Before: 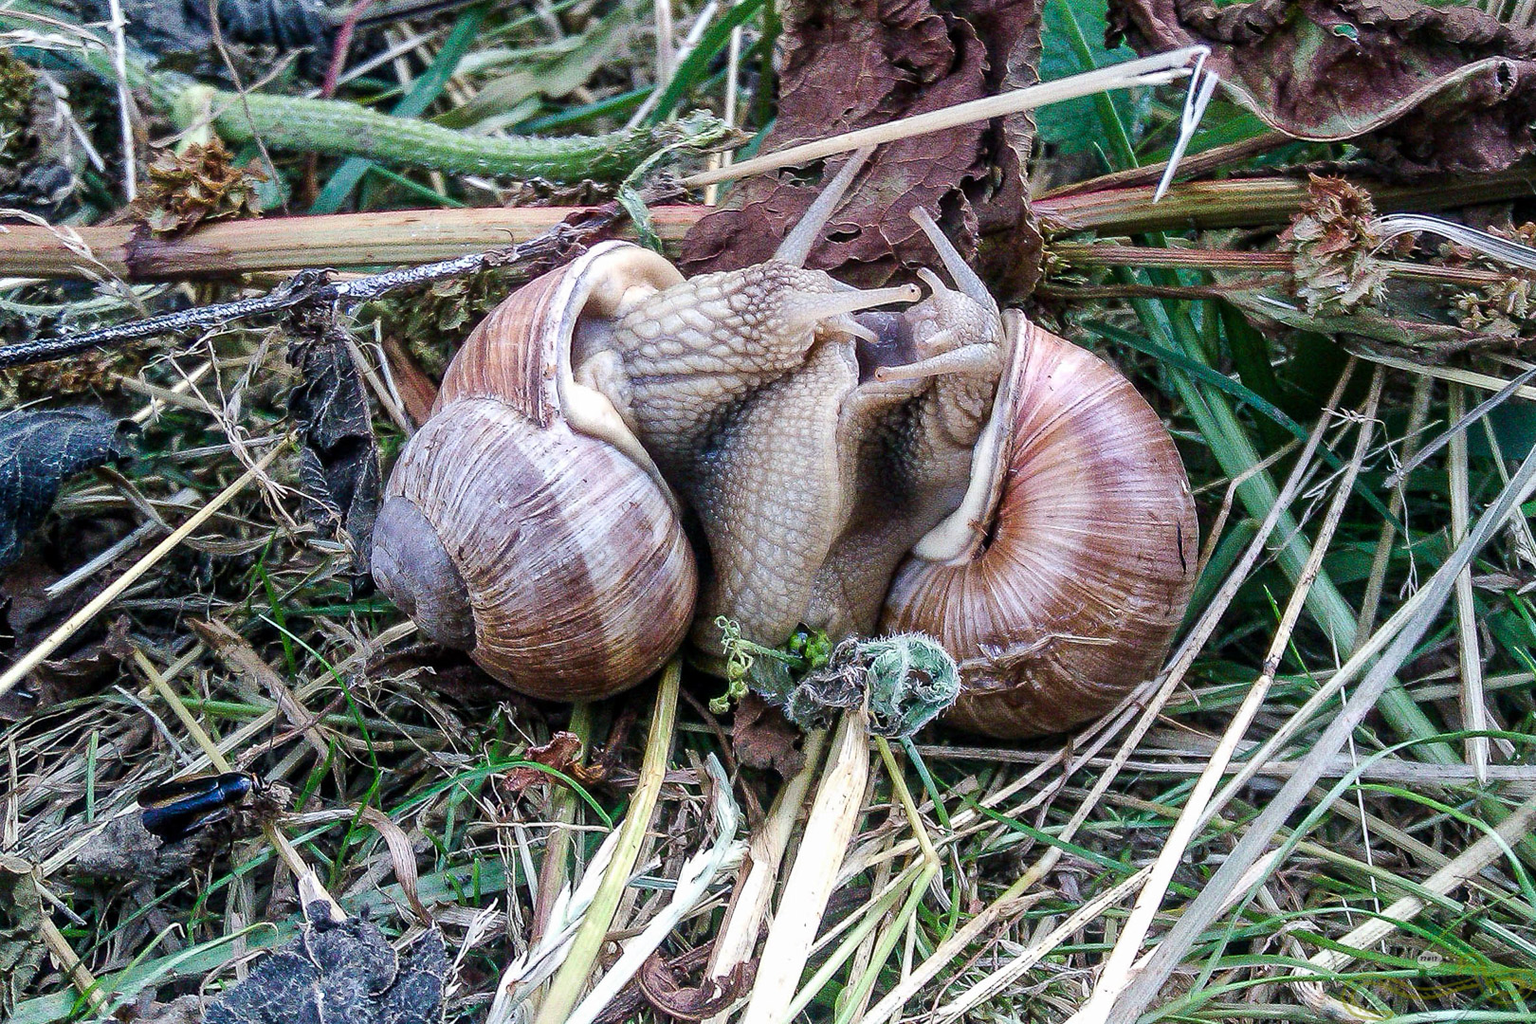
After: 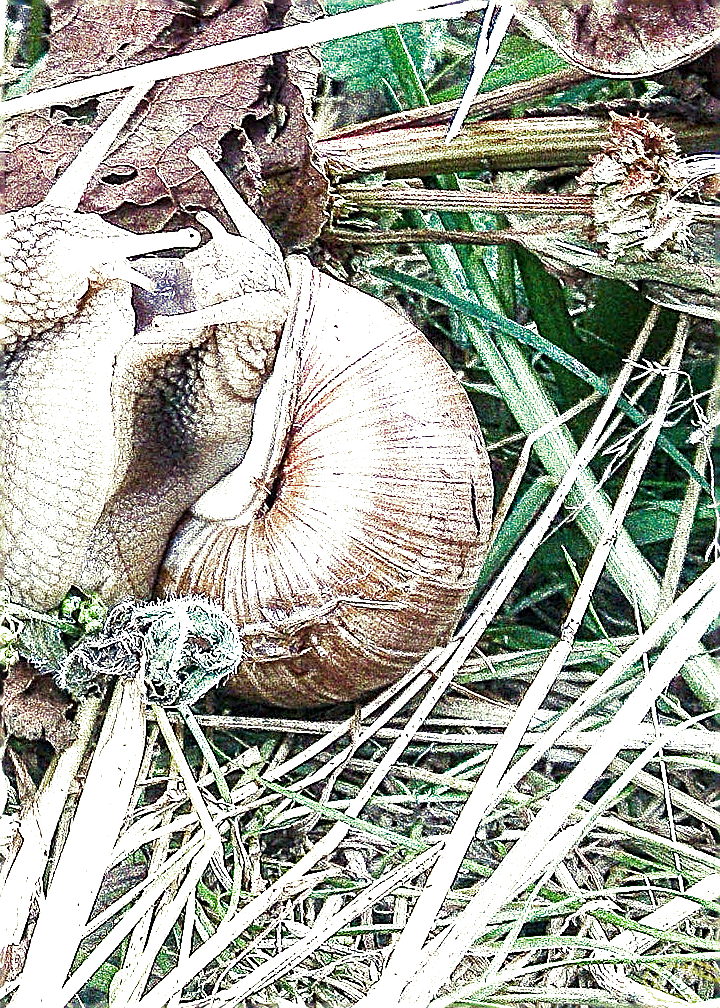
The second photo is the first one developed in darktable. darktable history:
split-toning: shadows › hue 290.82°, shadows › saturation 0.34, highlights › saturation 0.38, balance 0, compress 50%
sharpen: amount 1.861
crop: left 47.628%, top 6.643%, right 7.874%
exposure: black level correction 0, exposure 1.9 EV, compensate highlight preservation false
